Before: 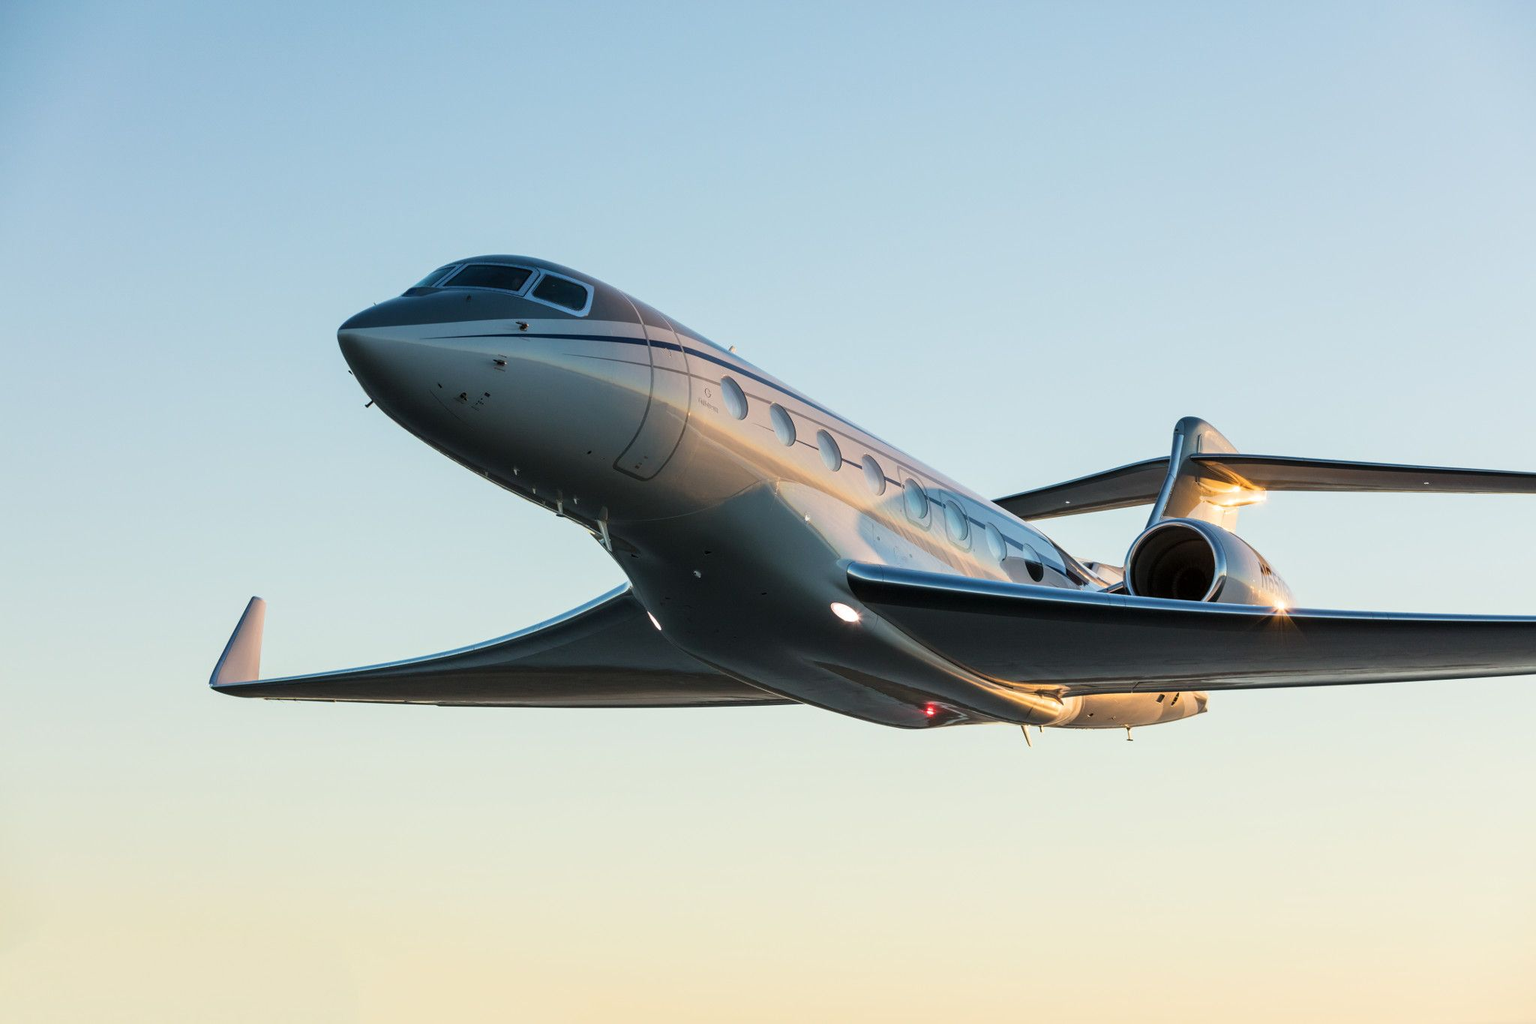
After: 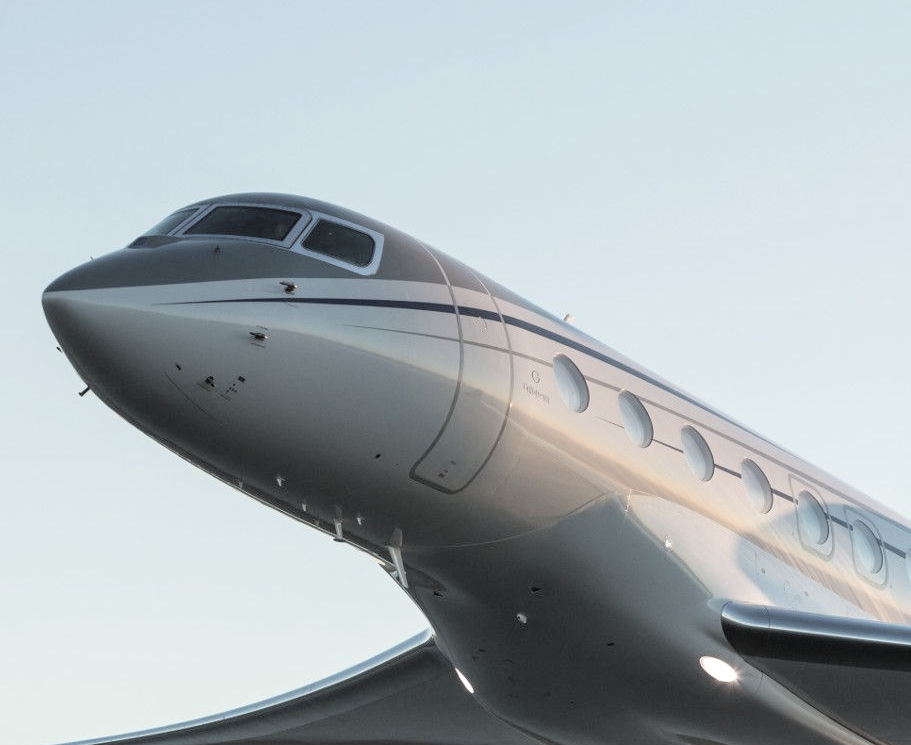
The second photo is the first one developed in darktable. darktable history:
crop: left 19.951%, top 10.798%, right 35.561%, bottom 34.611%
contrast brightness saturation: brightness 0.187, saturation -0.51
exposure: exposure 0.127 EV, compensate exposure bias true, compensate highlight preservation false
